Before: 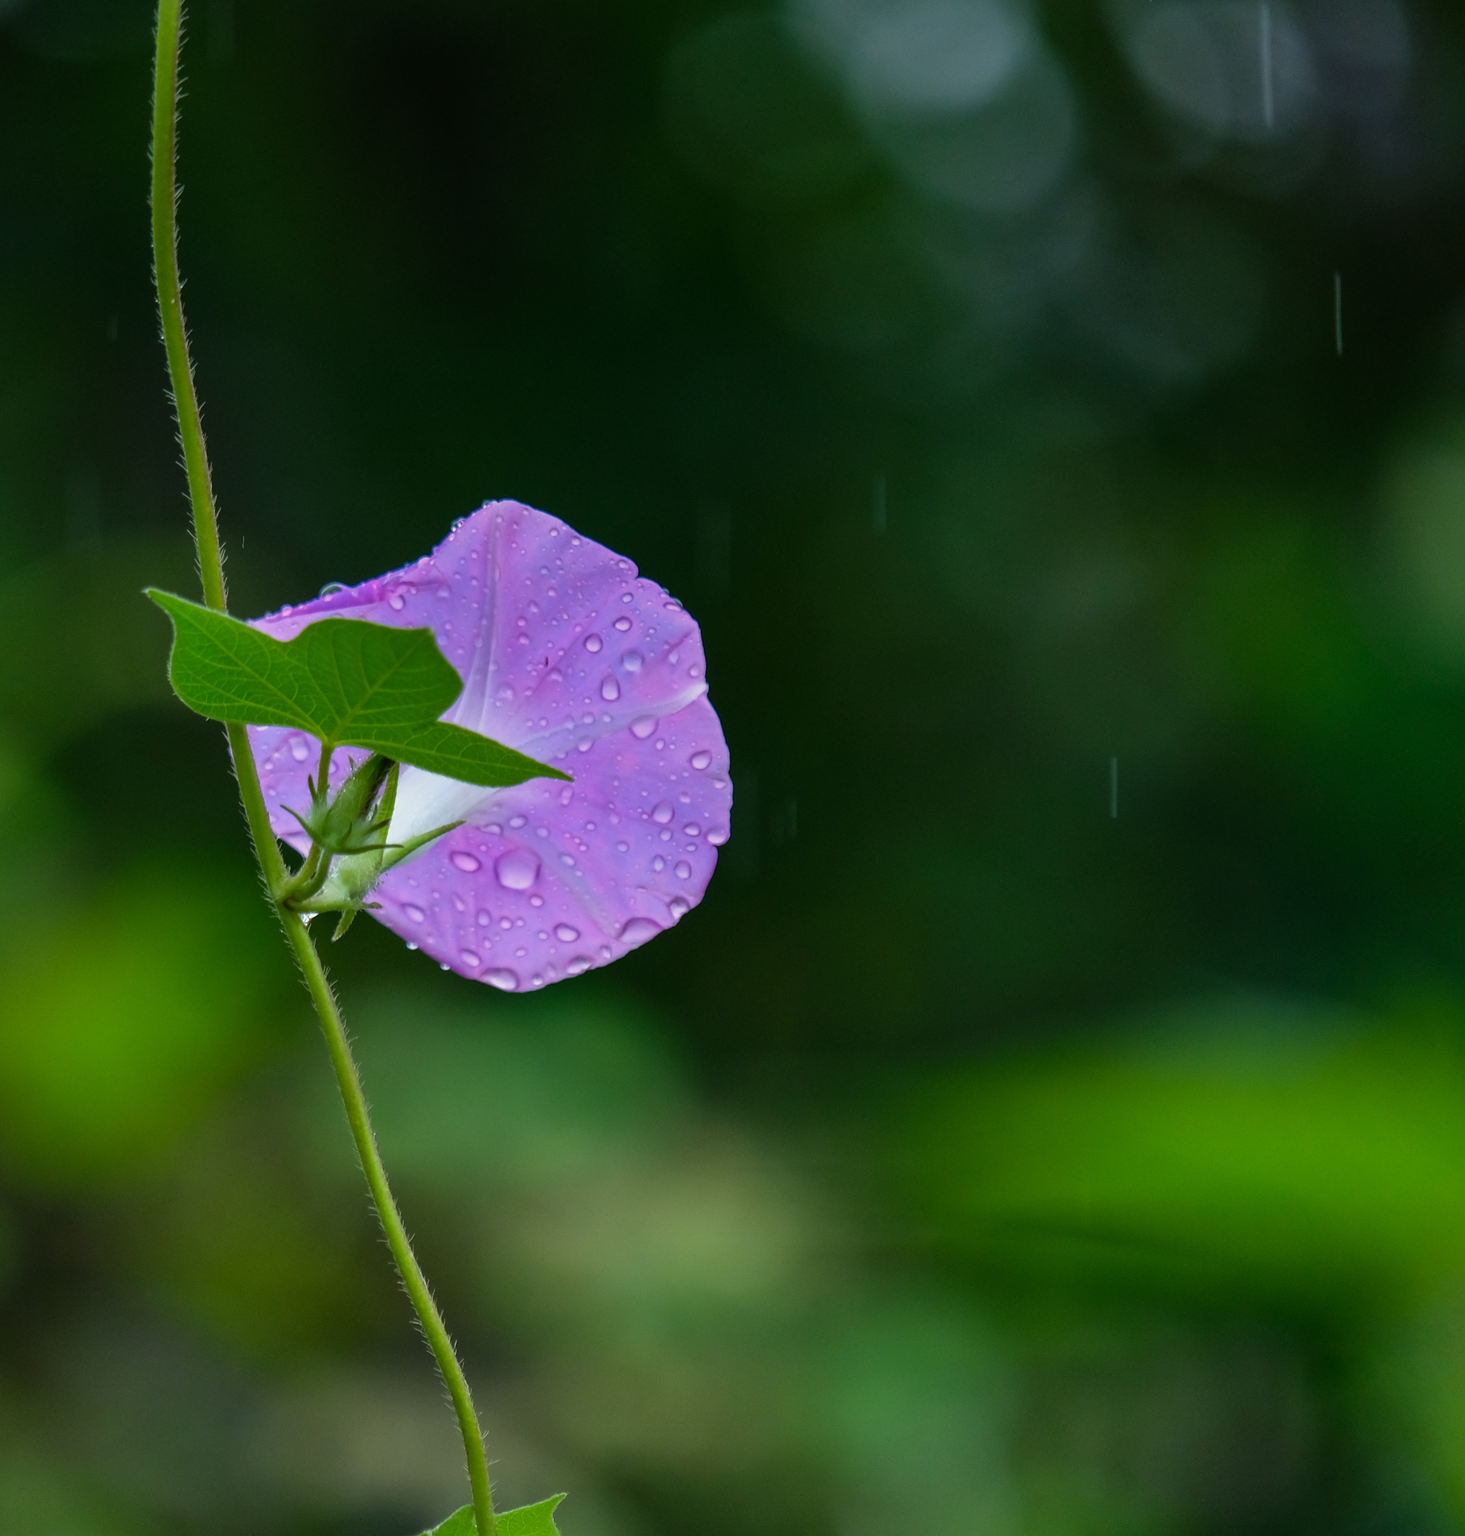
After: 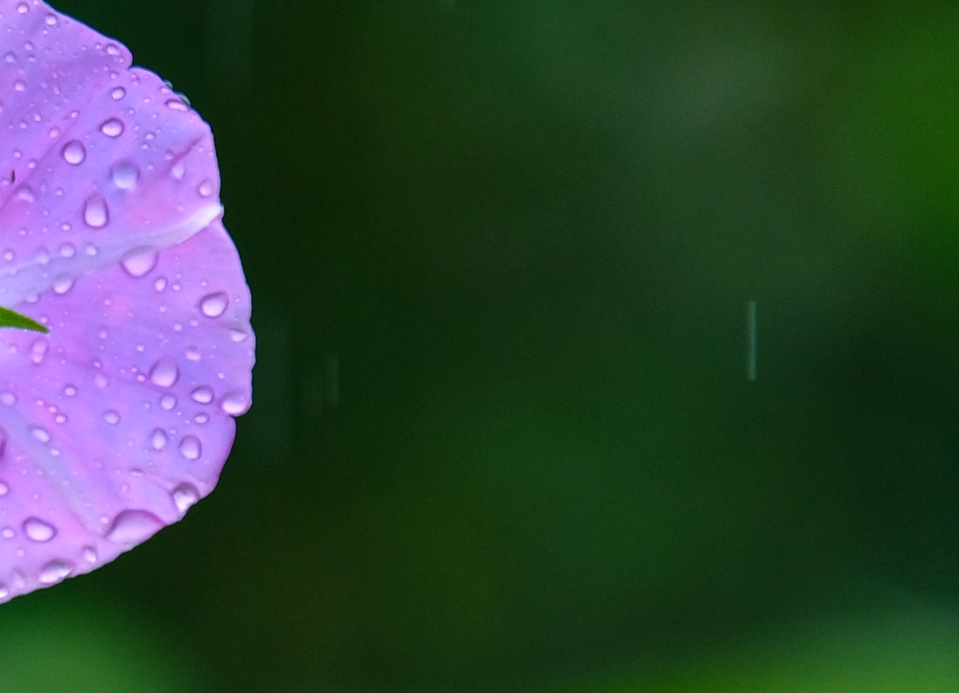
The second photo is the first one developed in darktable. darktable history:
crop: left 36.65%, top 34.275%, right 13.057%, bottom 31.049%
exposure: black level correction 0, exposure 0.498 EV, compensate highlight preservation false
